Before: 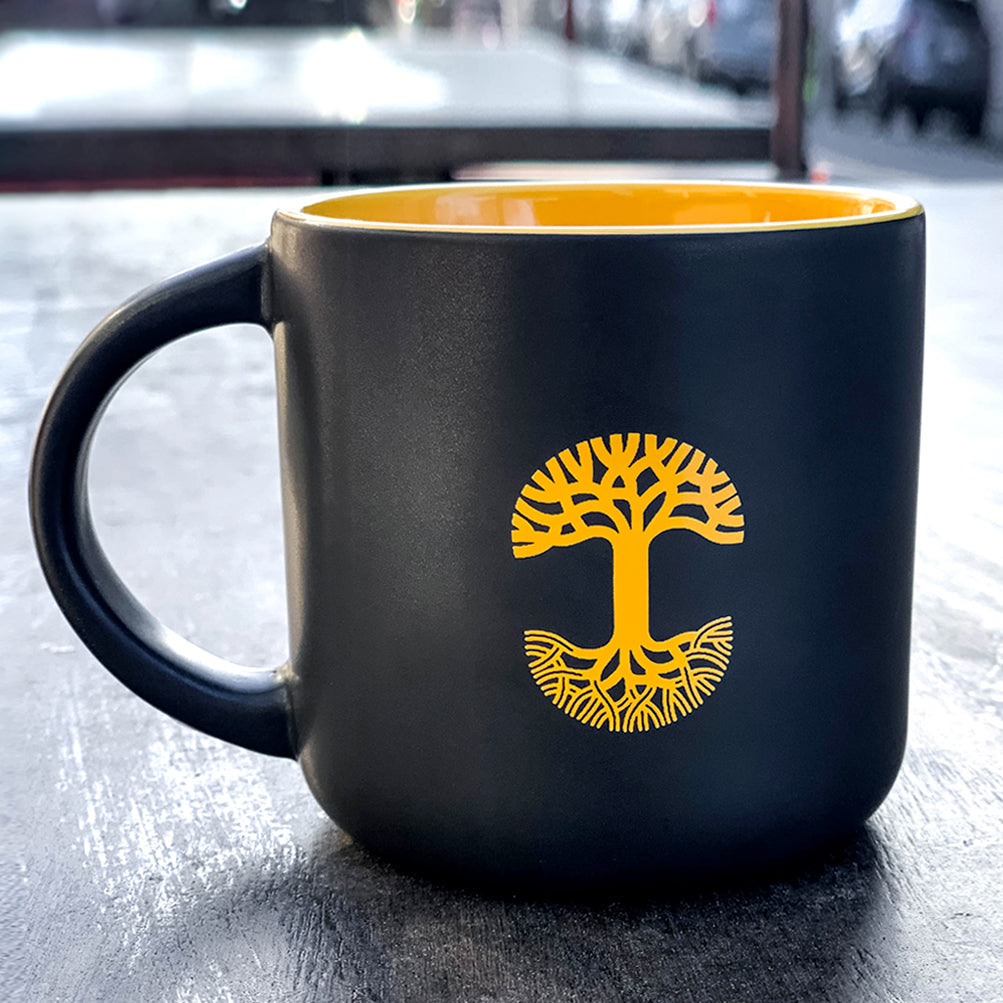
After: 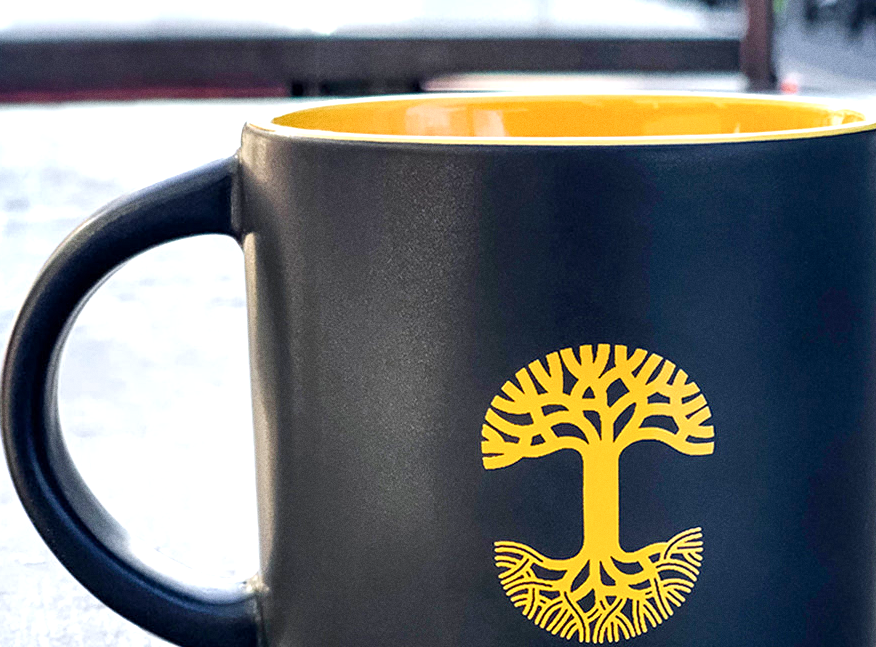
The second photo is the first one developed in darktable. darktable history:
crop: left 3.015%, top 8.969%, right 9.647%, bottom 26.457%
color balance rgb: perceptual saturation grading › global saturation 20%, perceptual saturation grading › highlights -25%, perceptual saturation grading › shadows 25%
grain: coarseness 0.09 ISO
exposure: black level correction 0, exposure 0.5 EV, compensate exposure bias true, compensate highlight preservation false
